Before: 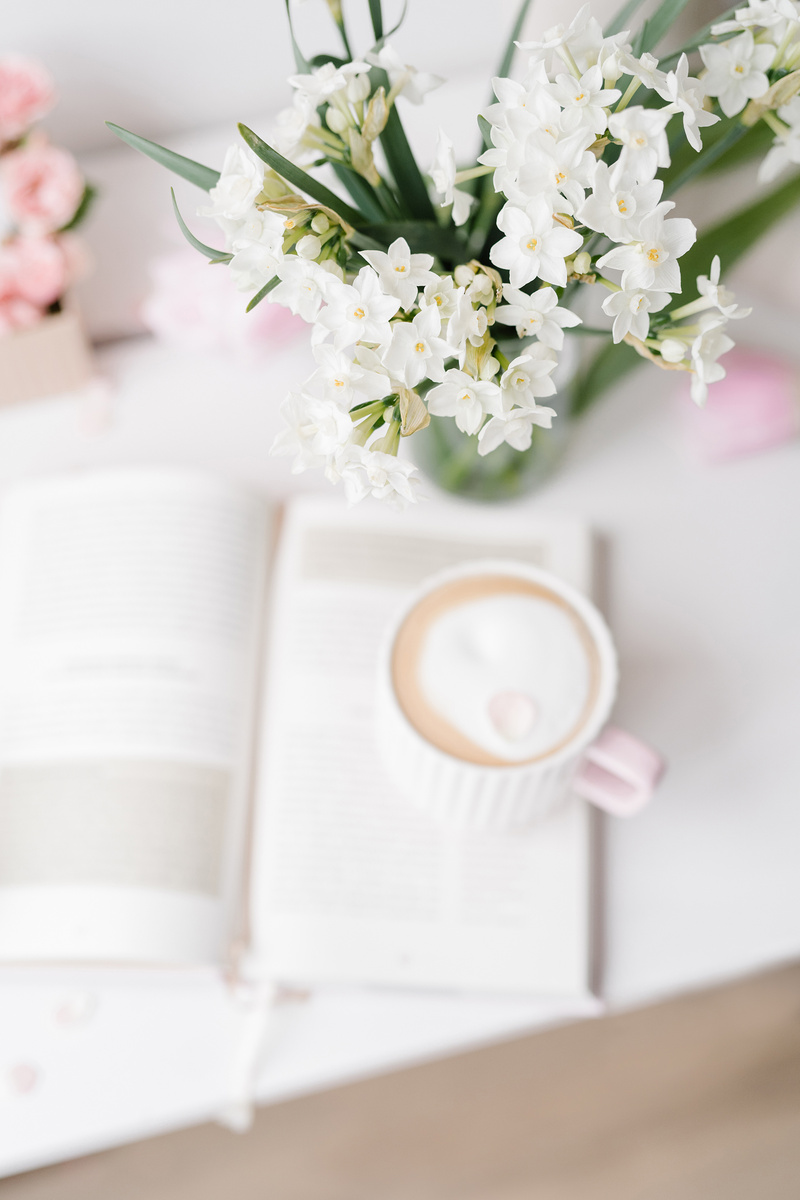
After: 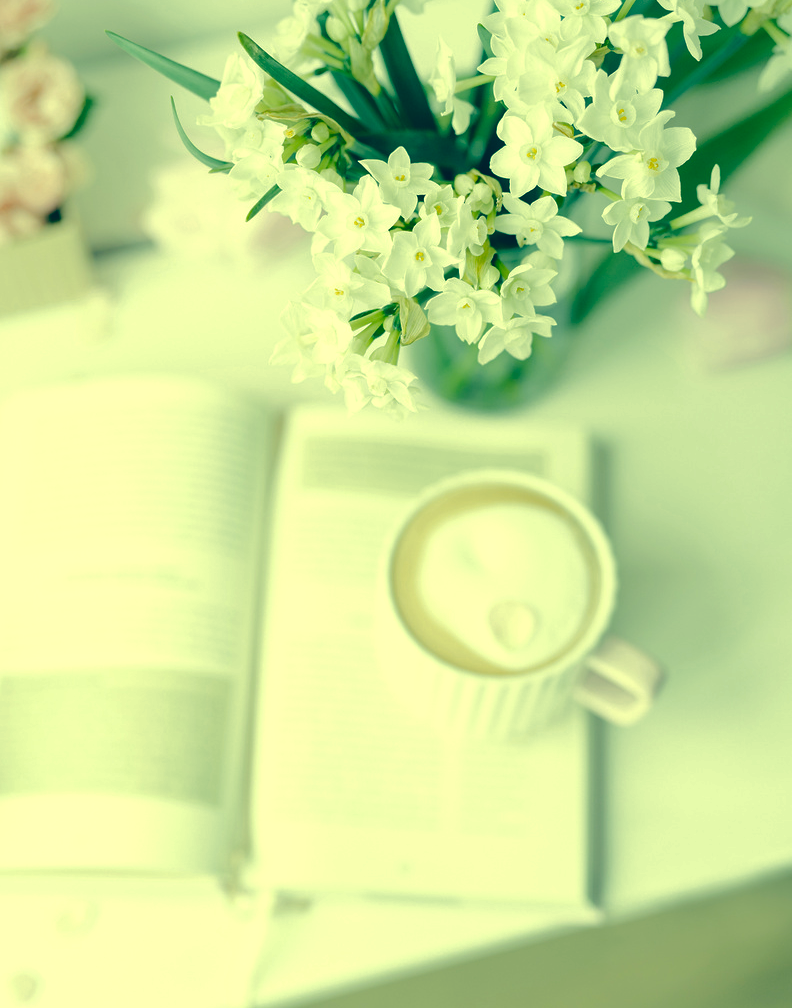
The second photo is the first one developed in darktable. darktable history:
color correction: highlights a* -15.58, highlights b* 40, shadows a* -40, shadows b* -26.18
exposure: exposure 0.207 EV, compensate highlight preservation false
crop: top 7.625%, bottom 8.027%
rgb curve: curves: ch0 [(0, 0) (0.175, 0.154) (0.785, 0.663) (1, 1)]
